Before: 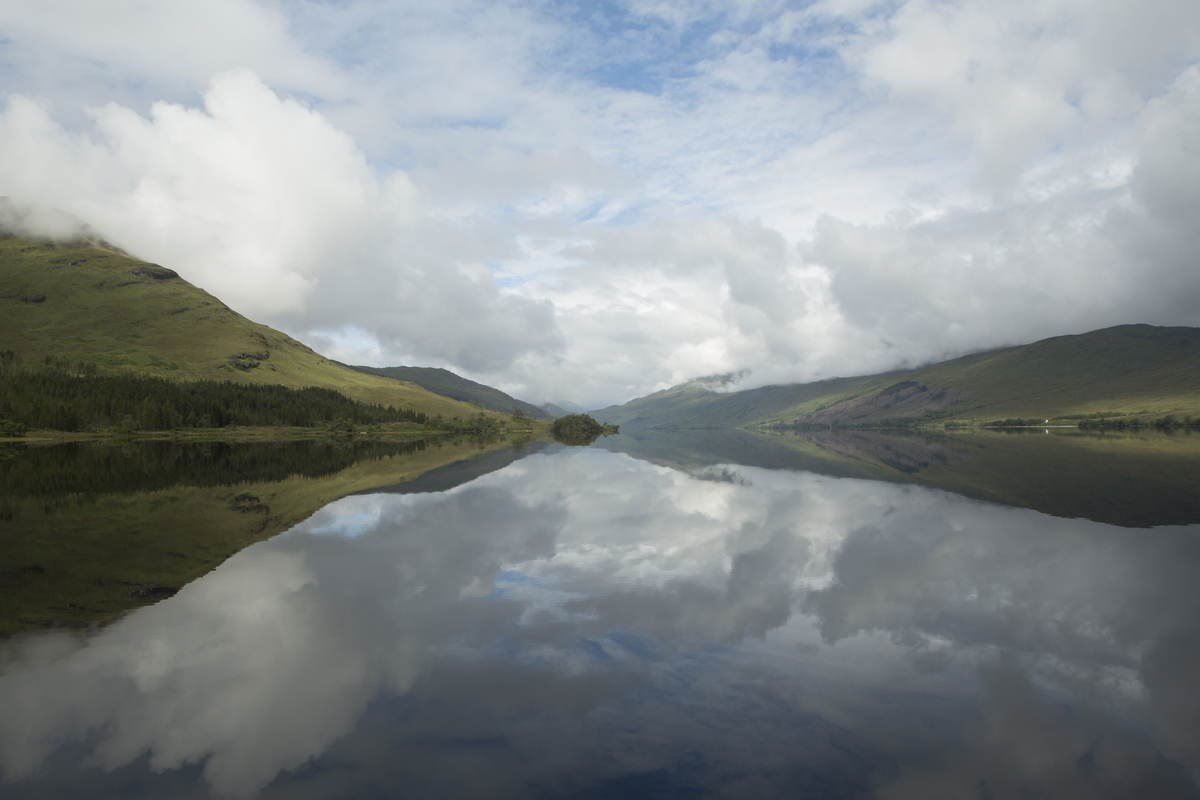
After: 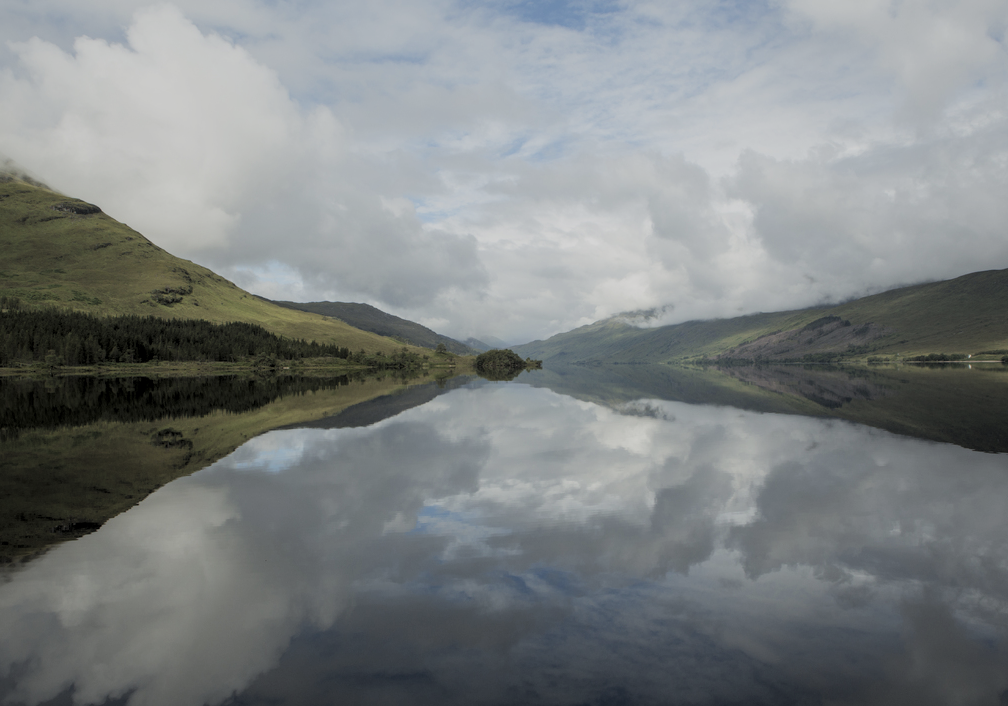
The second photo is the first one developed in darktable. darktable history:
filmic rgb: white relative exposure 3.9 EV, hardness 4.26
rotate and perspective: automatic cropping off
rgb levels: levels [[0.013, 0.434, 0.89], [0, 0.5, 1], [0, 0.5, 1]]
local contrast: detail 130%
crop: left 6.446%, top 8.188%, right 9.538%, bottom 3.548%
exposure: black level correction -0.015, exposure -0.5 EV, compensate highlight preservation false
